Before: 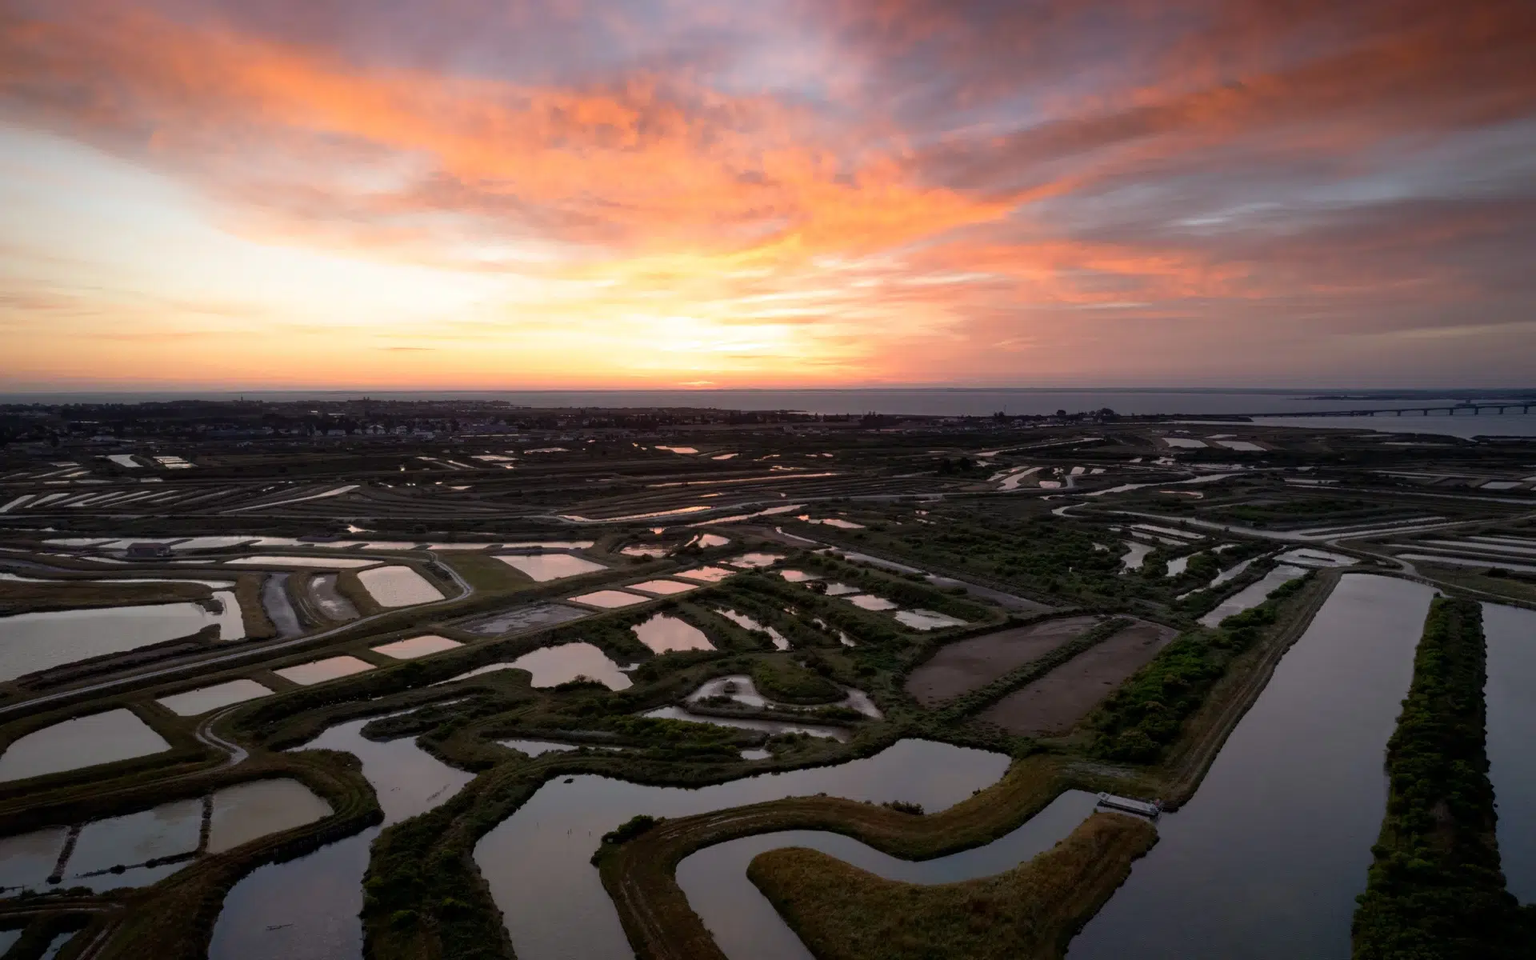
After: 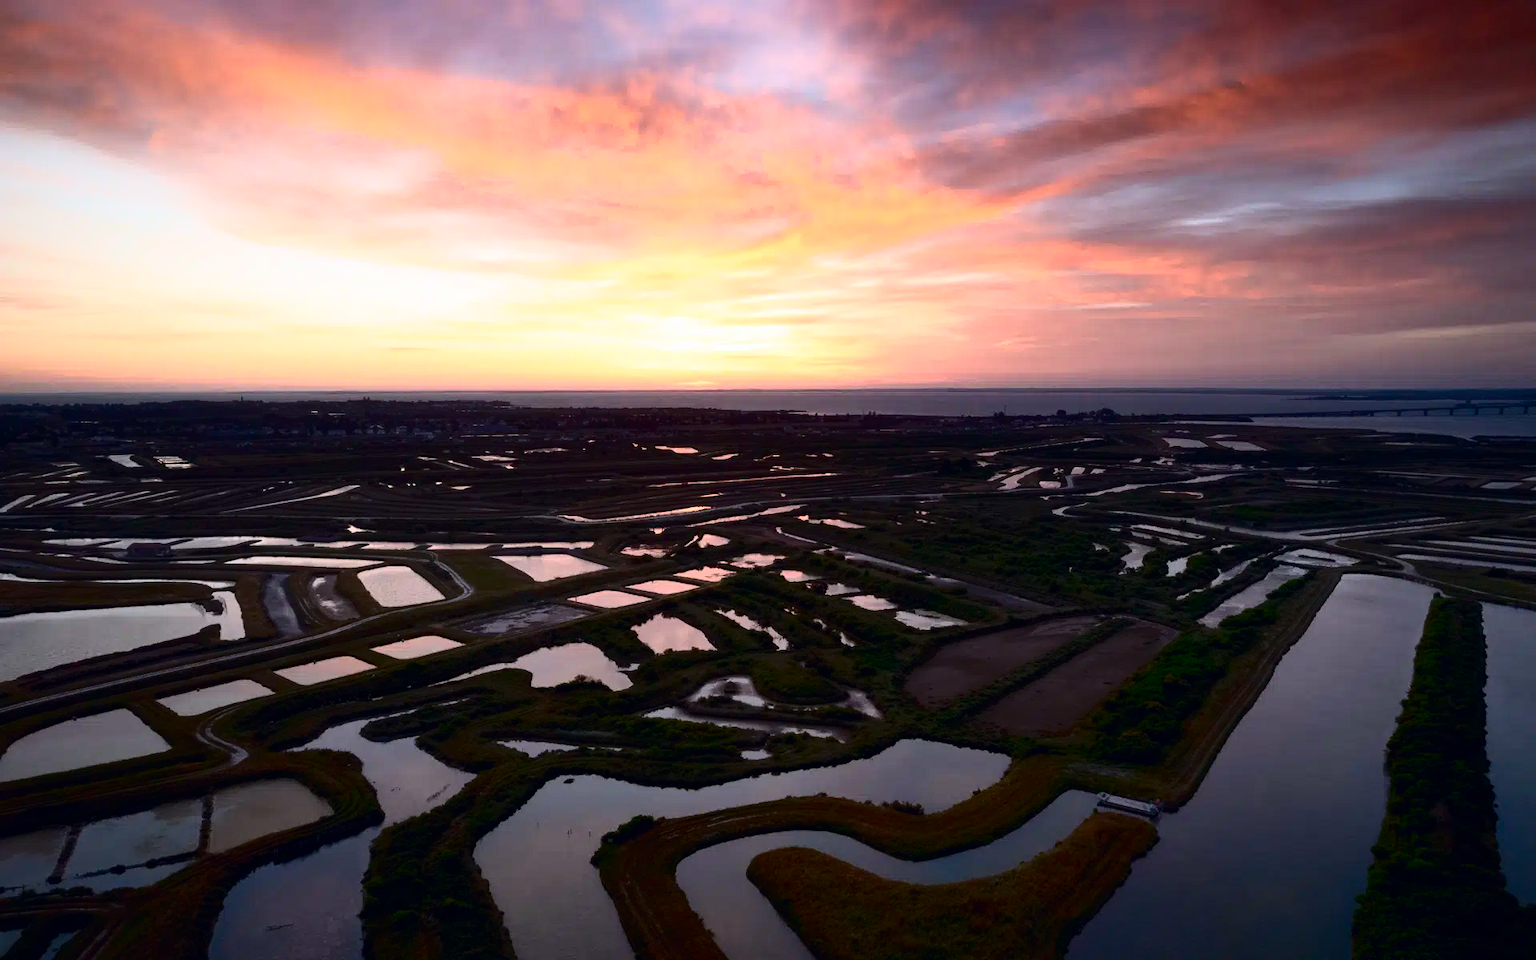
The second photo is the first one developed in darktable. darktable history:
tone curve: curves: ch0 [(0, 0) (0.236, 0.124) (0.373, 0.304) (0.542, 0.593) (0.737, 0.873) (1, 1)]; ch1 [(0, 0) (0.399, 0.328) (0.488, 0.484) (0.598, 0.624) (1, 1)]; ch2 [(0, 0) (0.448, 0.405) (0.523, 0.511) (0.592, 0.59) (1, 1)], color space Lab, independent channels, preserve colors none
